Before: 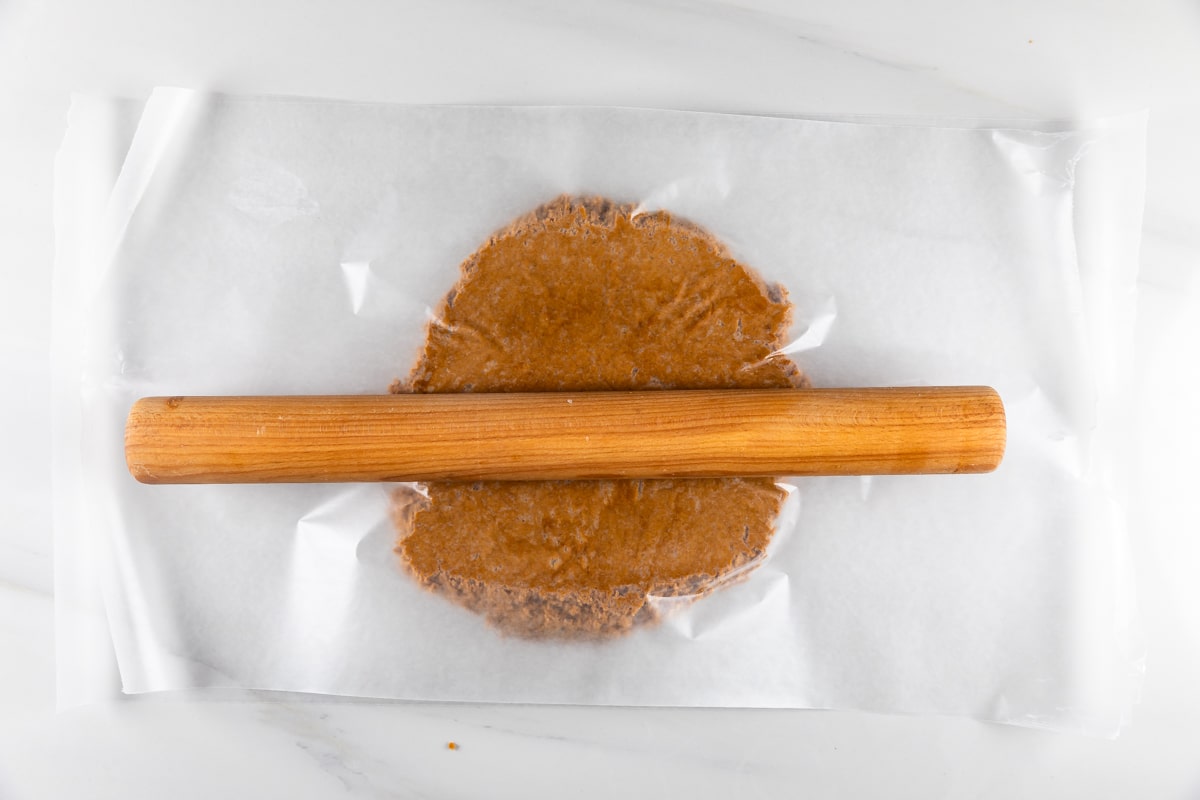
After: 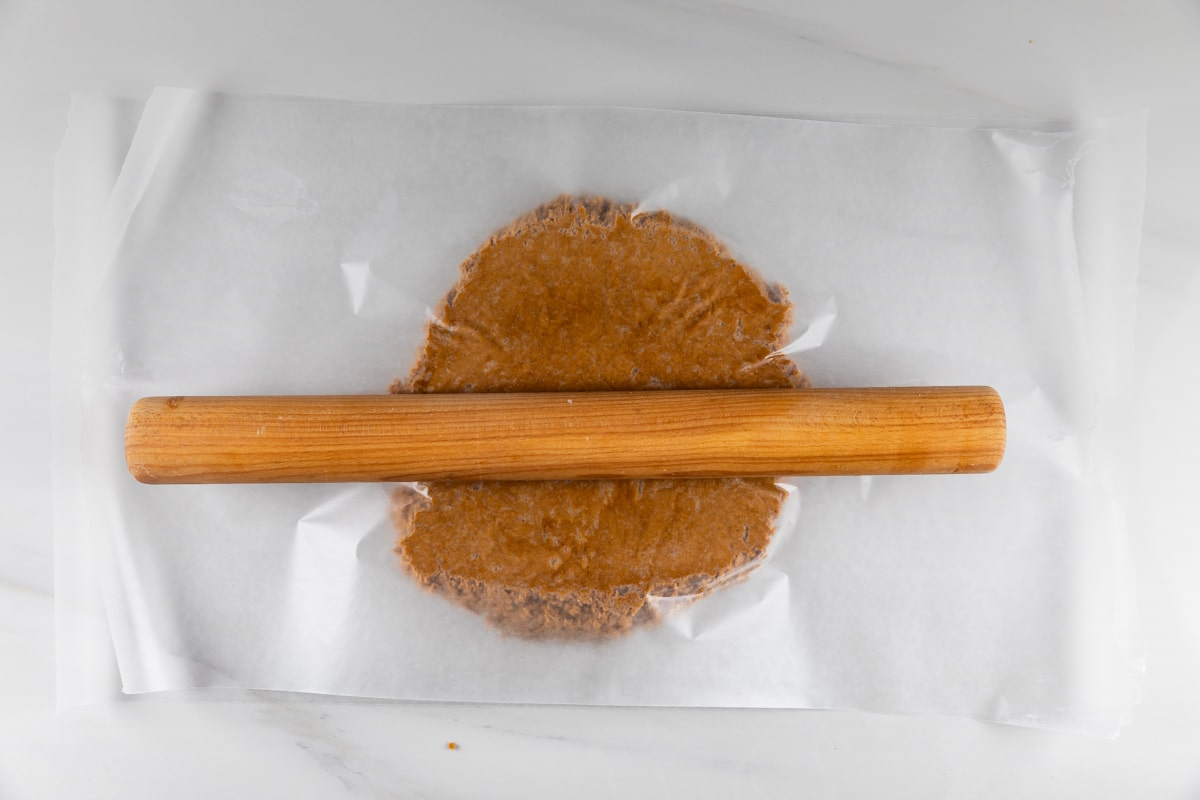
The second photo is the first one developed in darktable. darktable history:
exposure: exposure 0 EV, compensate highlight preservation false
graduated density: on, module defaults
white balance: emerald 1
